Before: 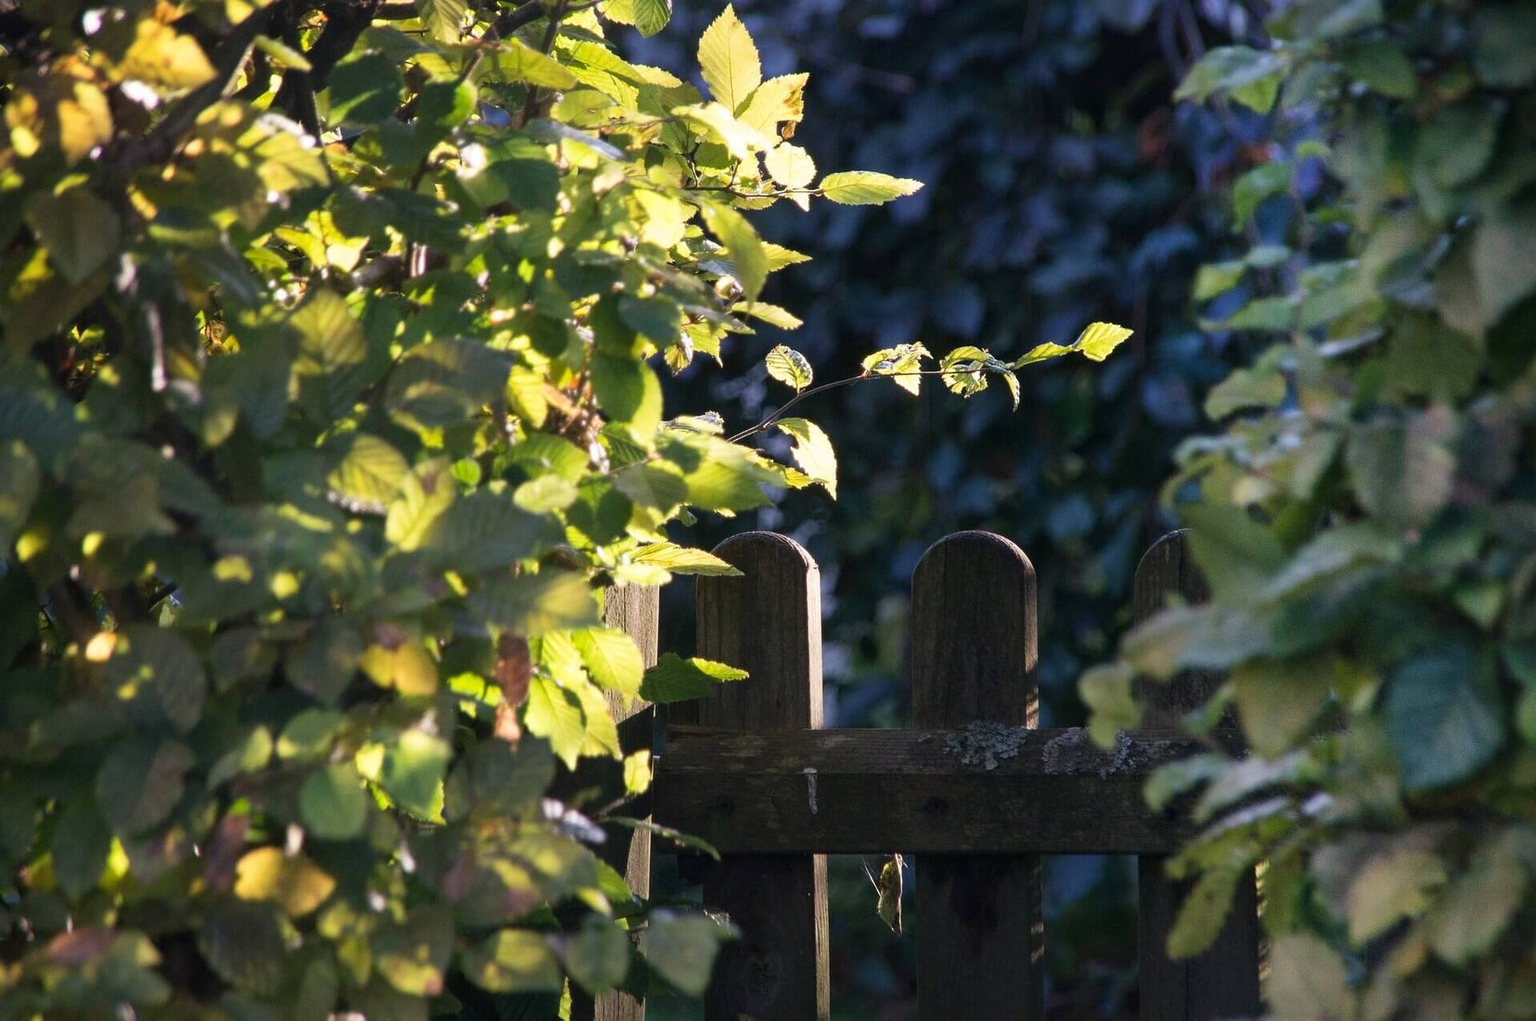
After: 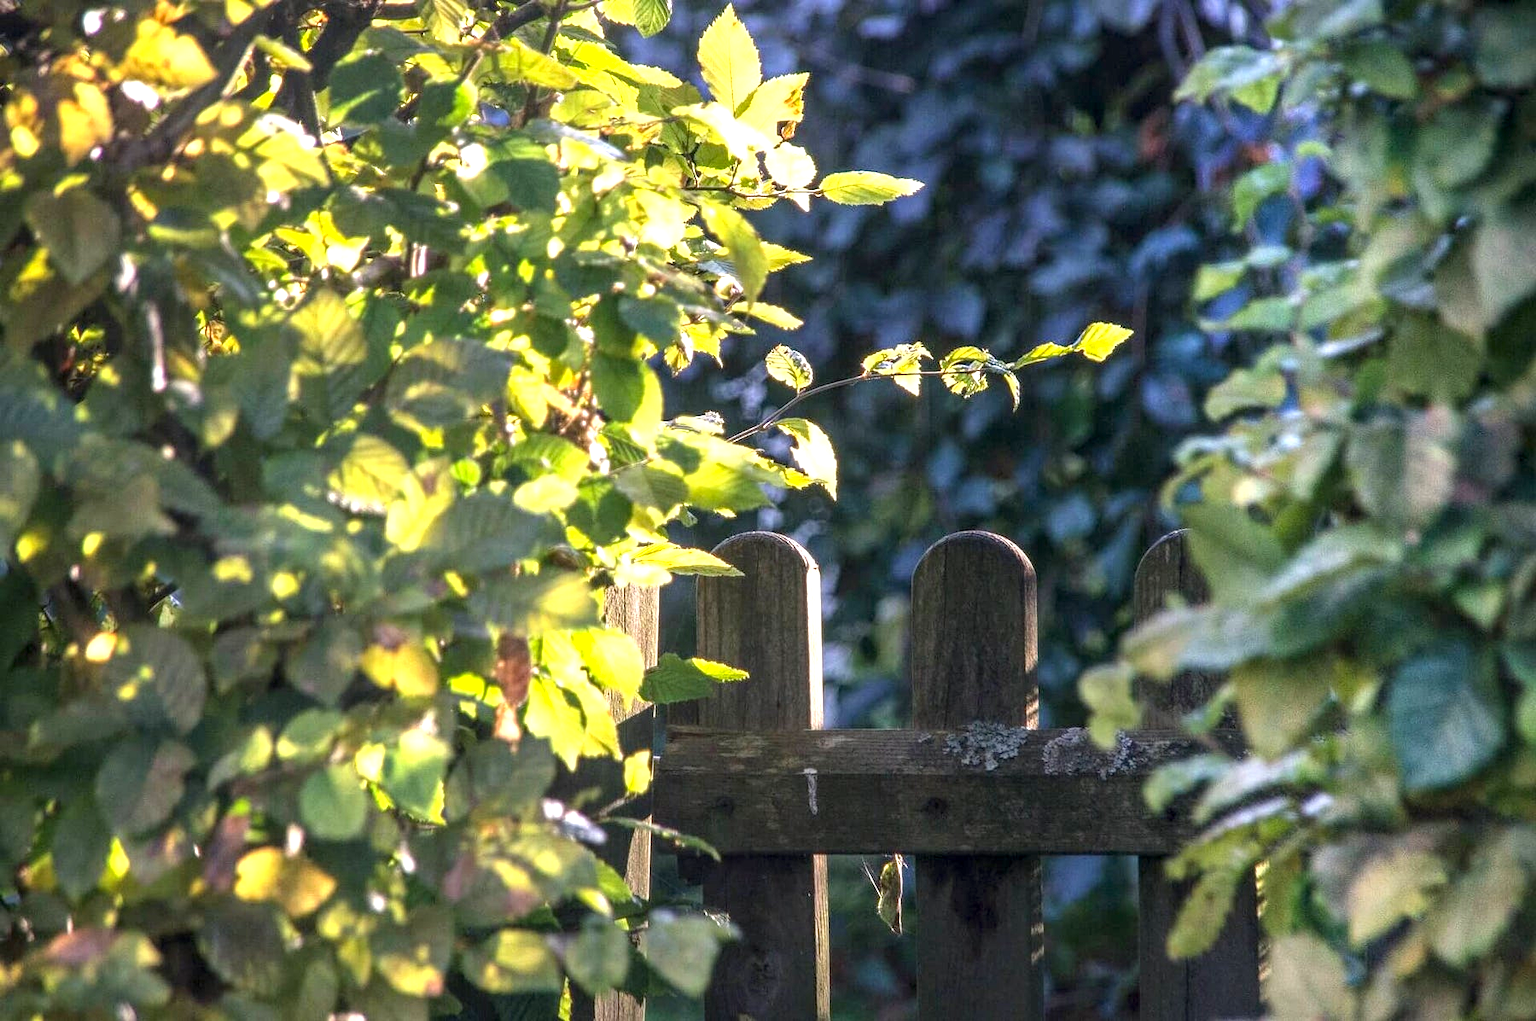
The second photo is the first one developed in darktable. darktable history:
exposure: black level correction 0.001, exposure 1.116 EV, compensate highlight preservation false
local contrast: highlights 0%, shadows 0%, detail 133%
